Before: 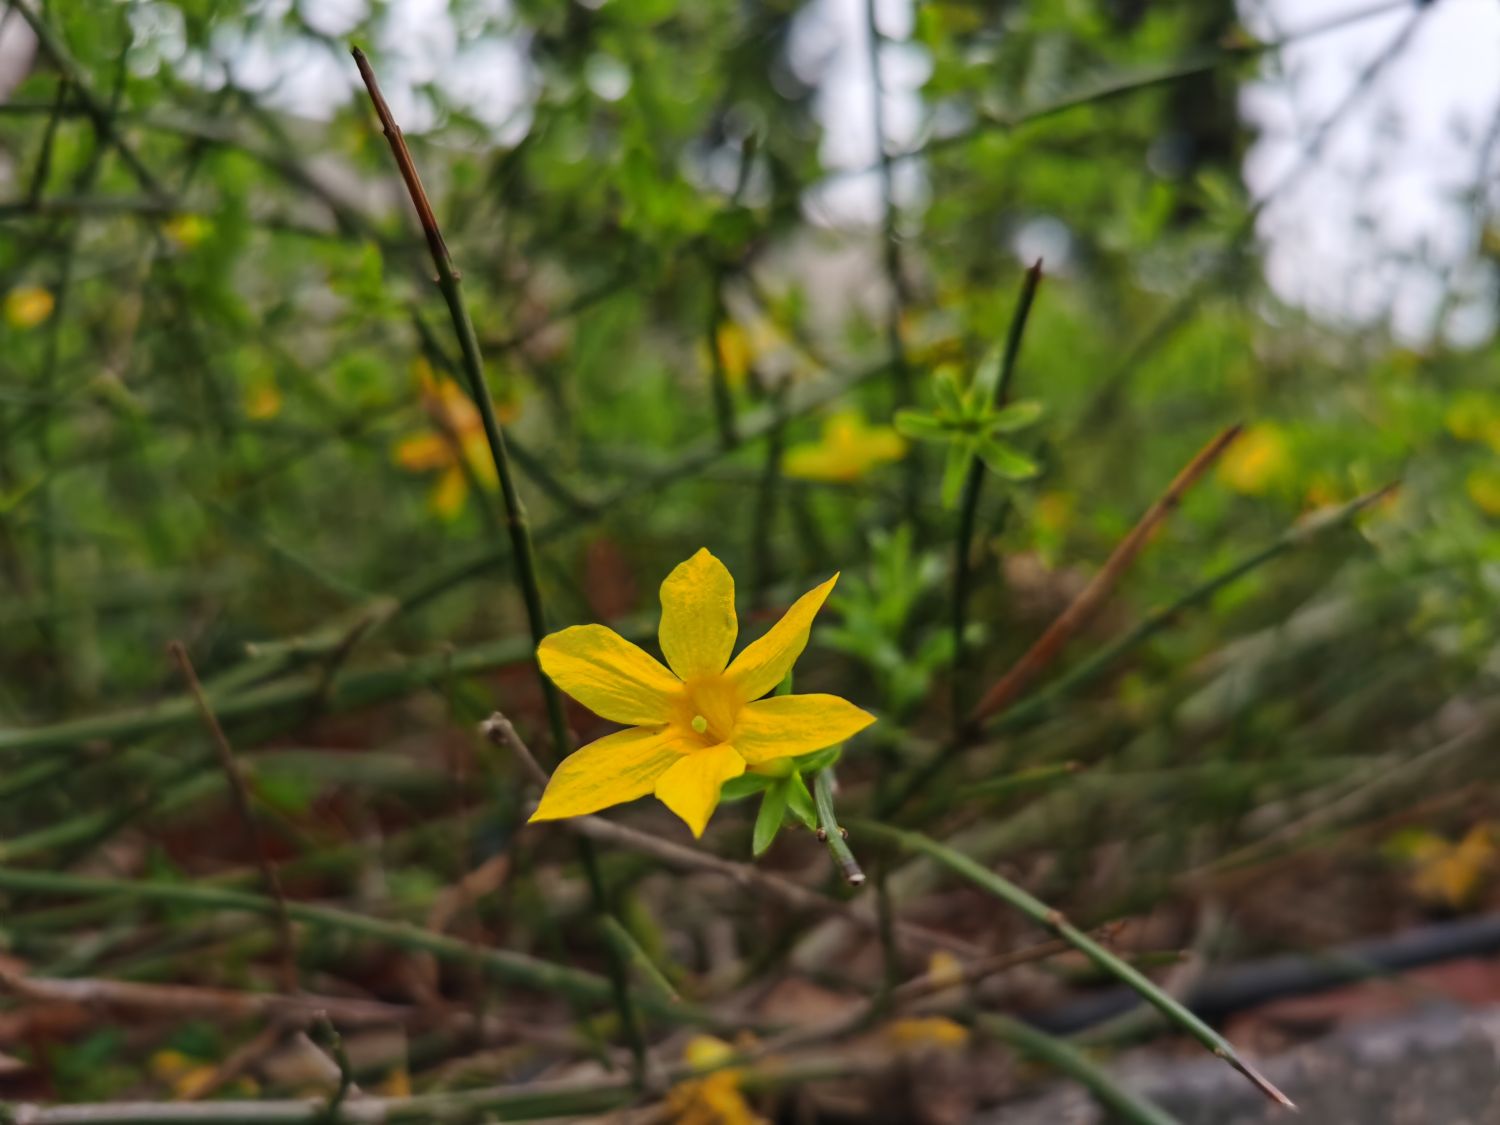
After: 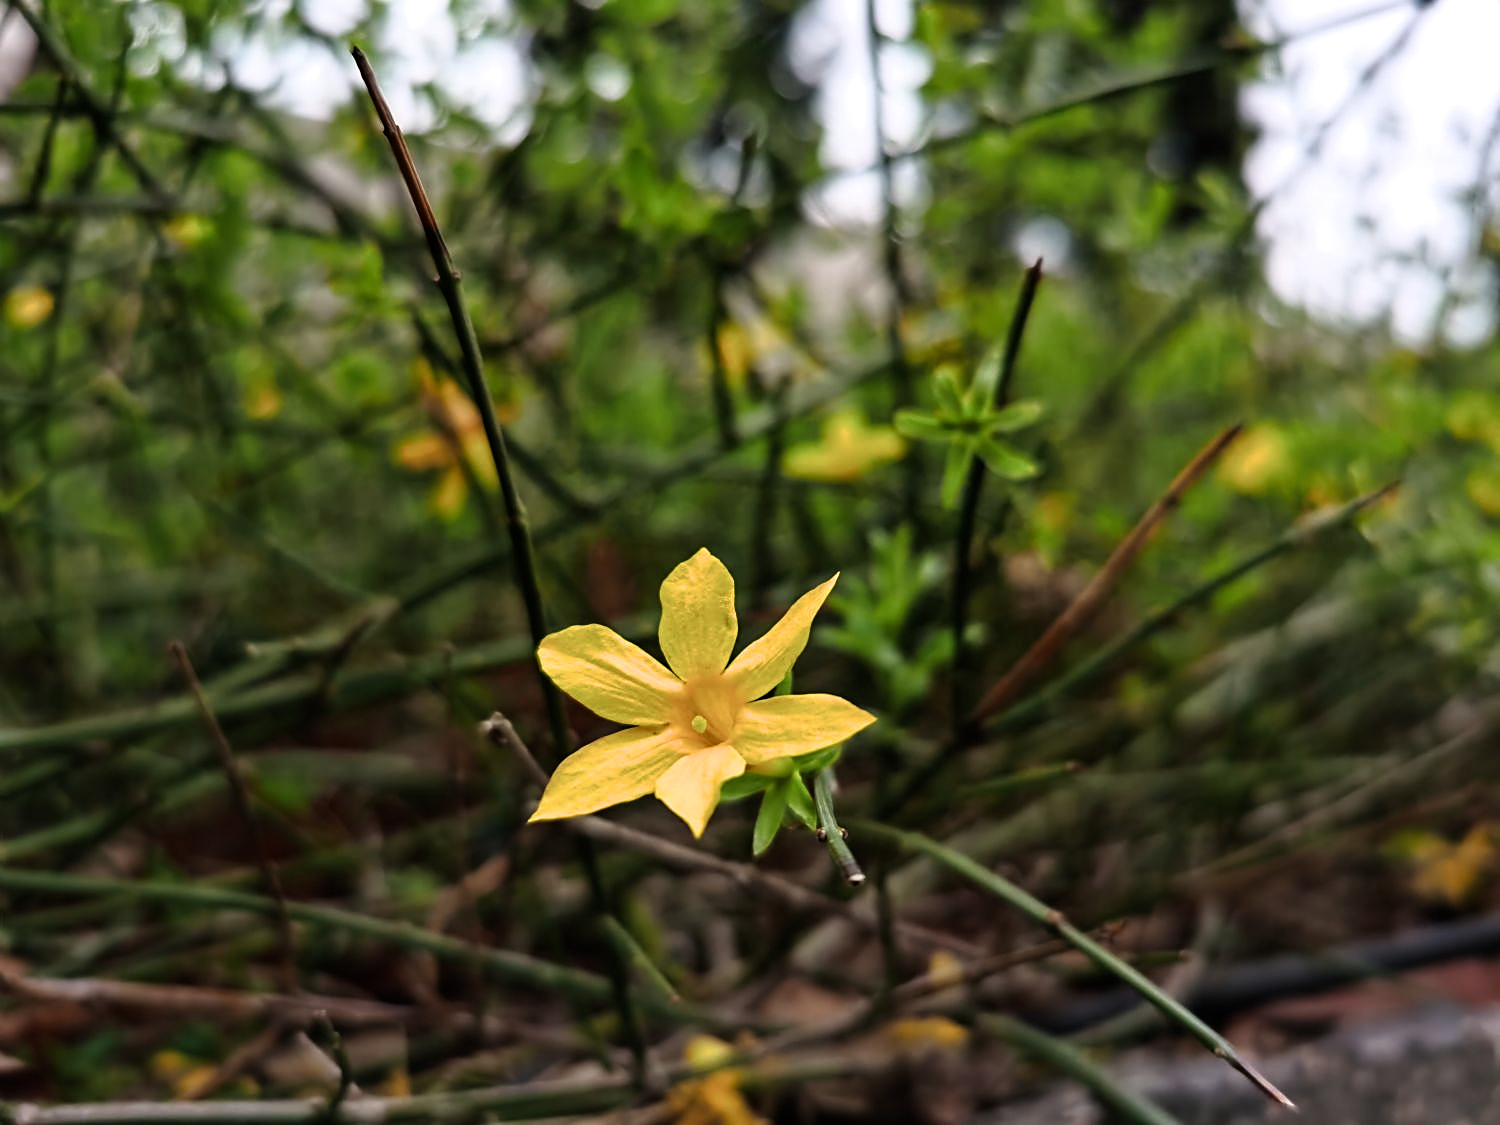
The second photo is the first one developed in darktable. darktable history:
filmic rgb: white relative exposure 2.2 EV, hardness 6.97
sharpen: on, module defaults
rotate and perspective: automatic cropping off
